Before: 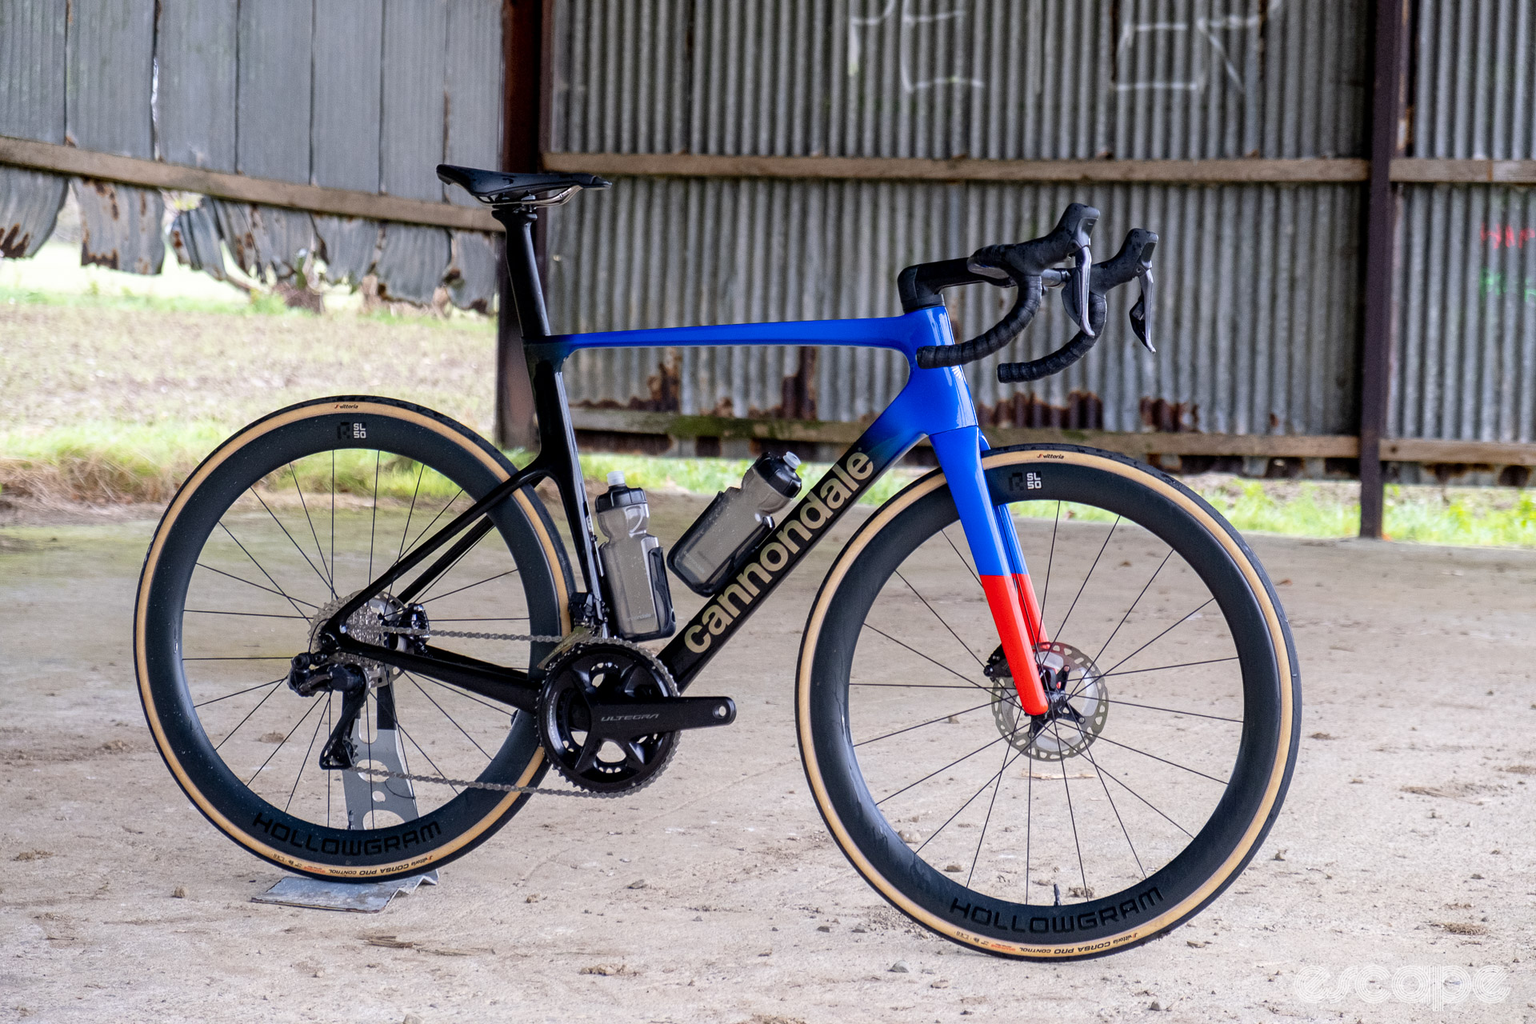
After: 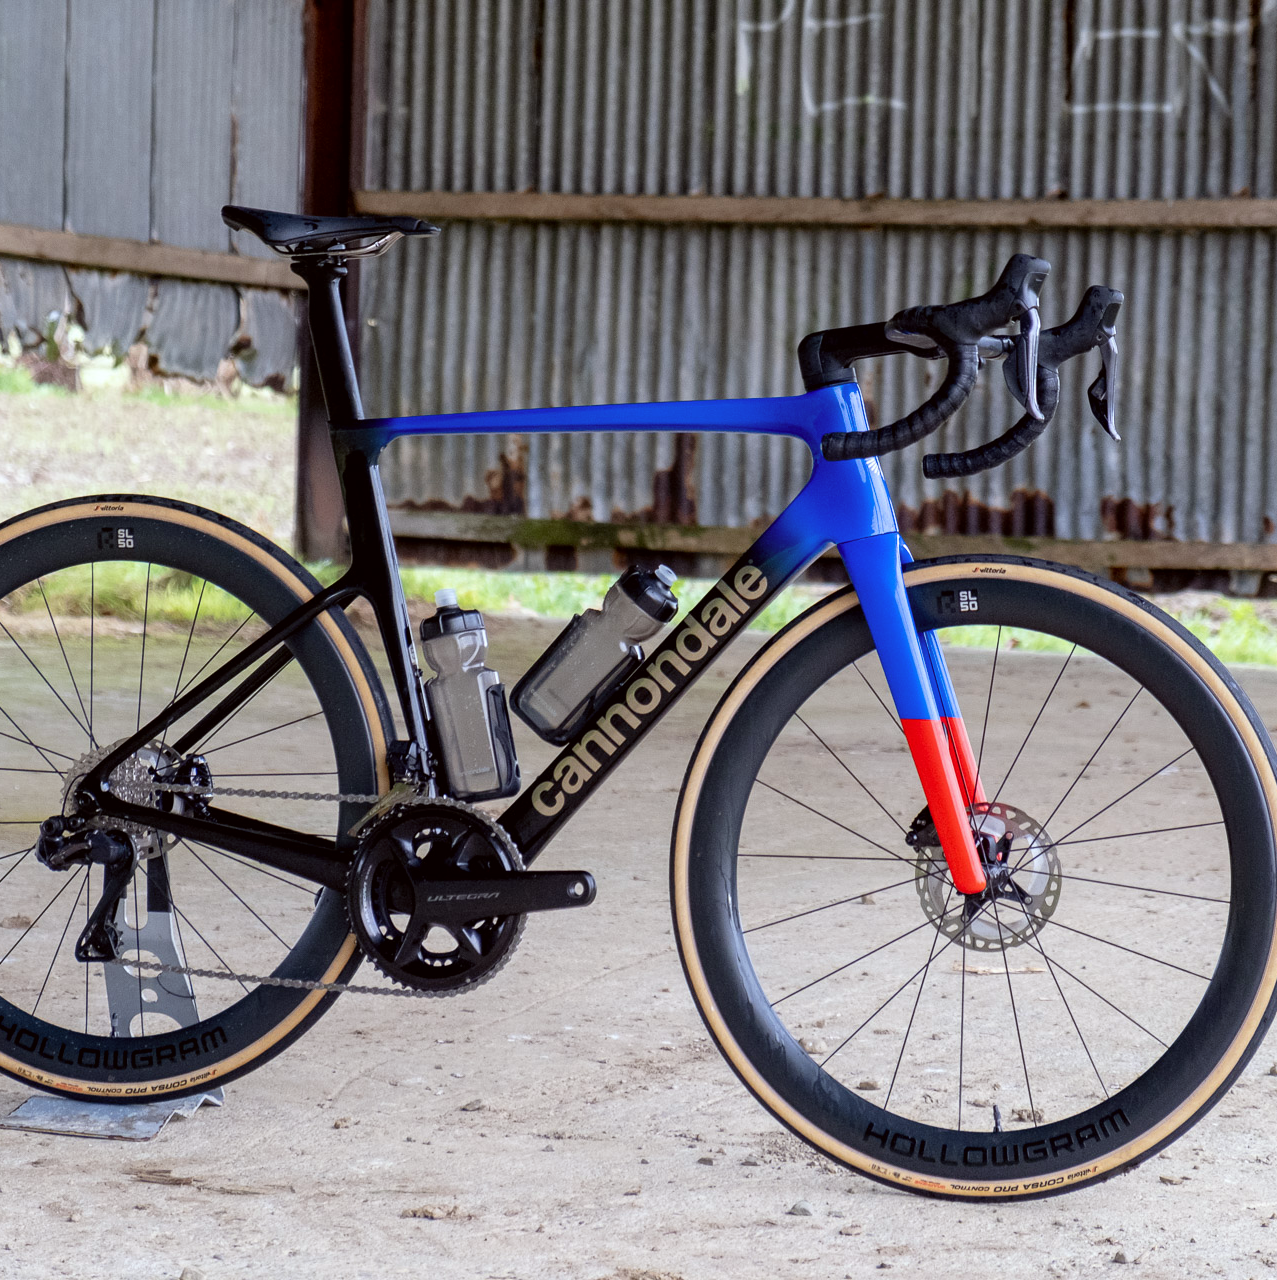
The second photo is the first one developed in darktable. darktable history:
crop: left 16.899%, right 16.556%
color correction: highlights a* -2.73, highlights b* -2.09, shadows a* 2.41, shadows b* 2.73
